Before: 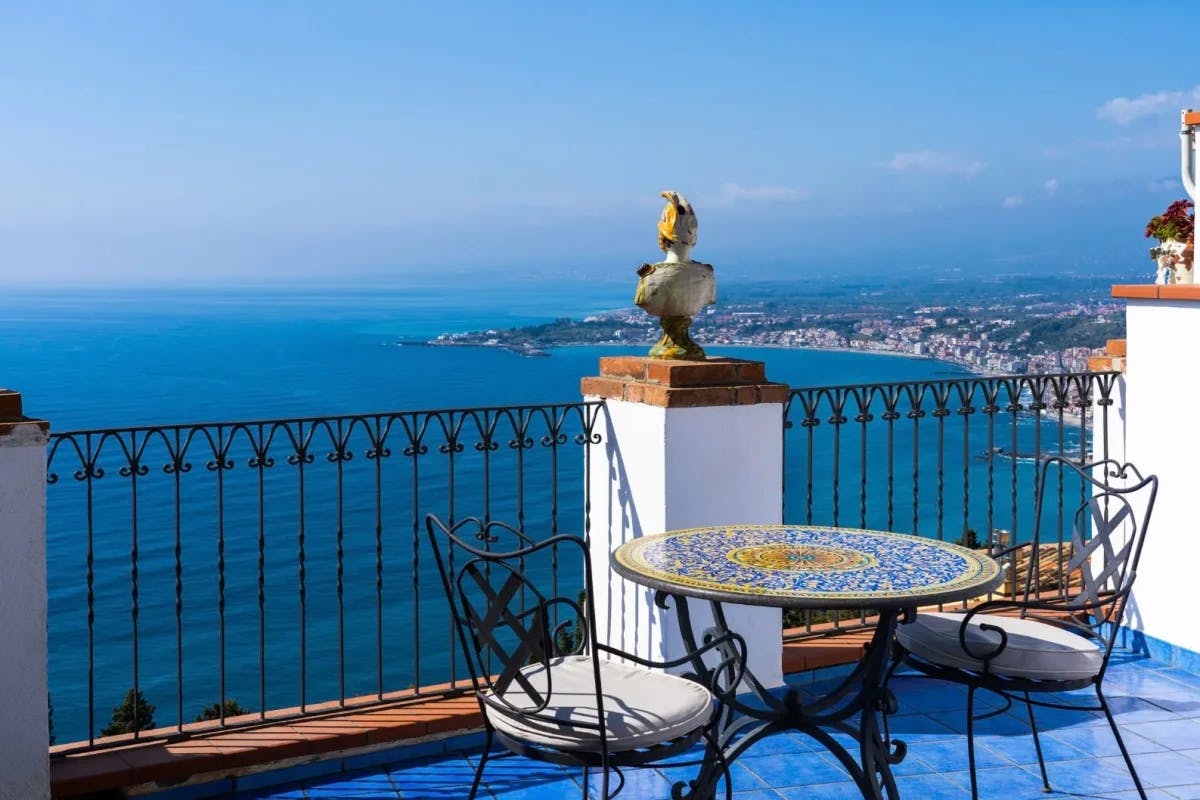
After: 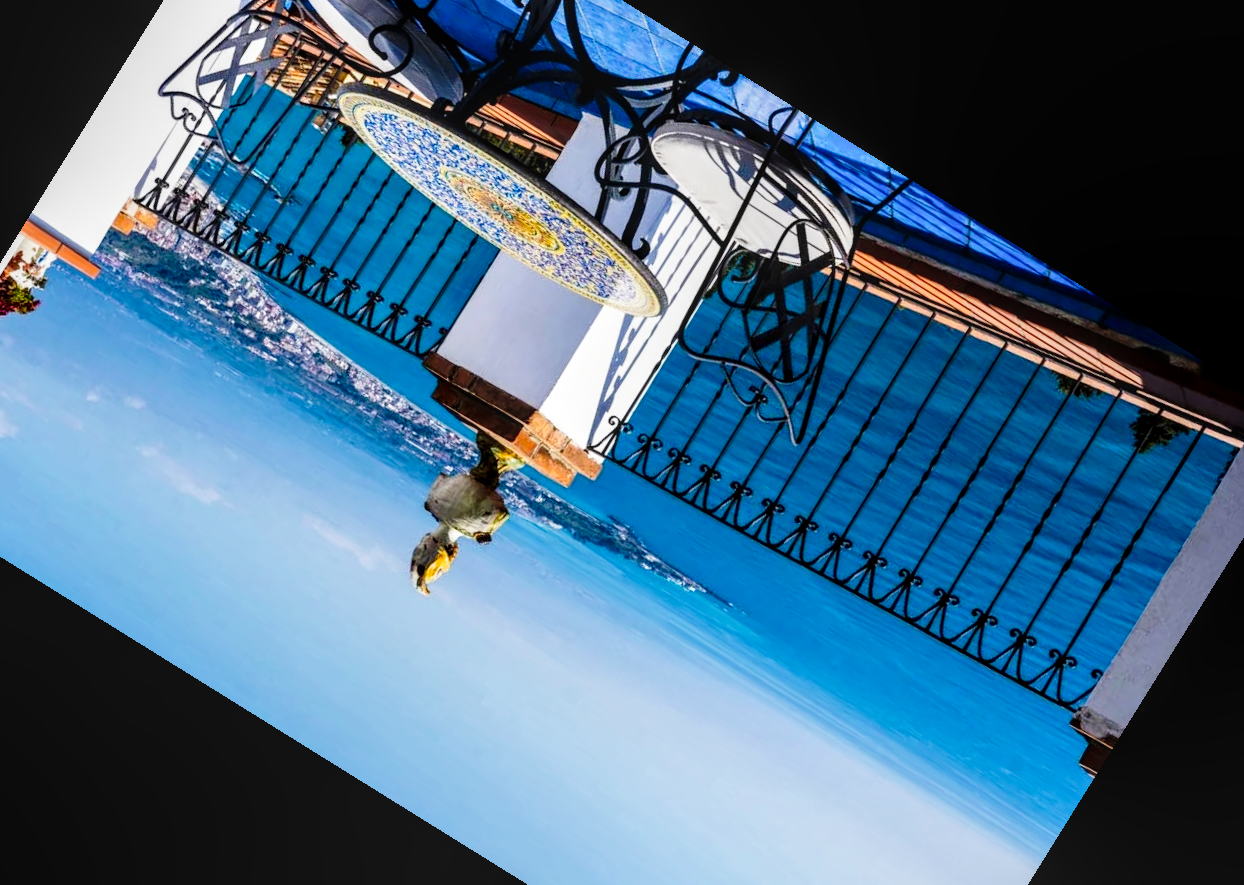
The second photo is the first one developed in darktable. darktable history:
local contrast: on, module defaults
contrast equalizer: octaves 7, y [[0.6 ×6], [0.55 ×6], [0 ×6], [0 ×6], [0 ×6]], mix 0.315
crop and rotate: angle 148.13°, left 9.095%, top 15.586%, right 4.546%, bottom 17.003%
tone curve: curves: ch0 [(0, 0.011) (0.053, 0.026) (0.174, 0.115) (0.398, 0.444) (0.673, 0.775) (0.829, 0.906) (0.991, 0.981)]; ch1 [(0, 0) (0.276, 0.206) (0.409, 0.383) (0.473, 0.458) (0.492, 0.501) (0.512, 0.513) (0.54, 0.543) (0.585, 0.617) (0.659, 0.686) (0.78, 0.8) (1, 1)]; ch2 [(0, 0) (0.438, 0.449) (0.473, 0.469) (0.503, 0.5) (0.523, 0.534) (0.562, 0.594) (0.612, 0.635) (0.695, 0.713) (1, 1)], preserve colors none
